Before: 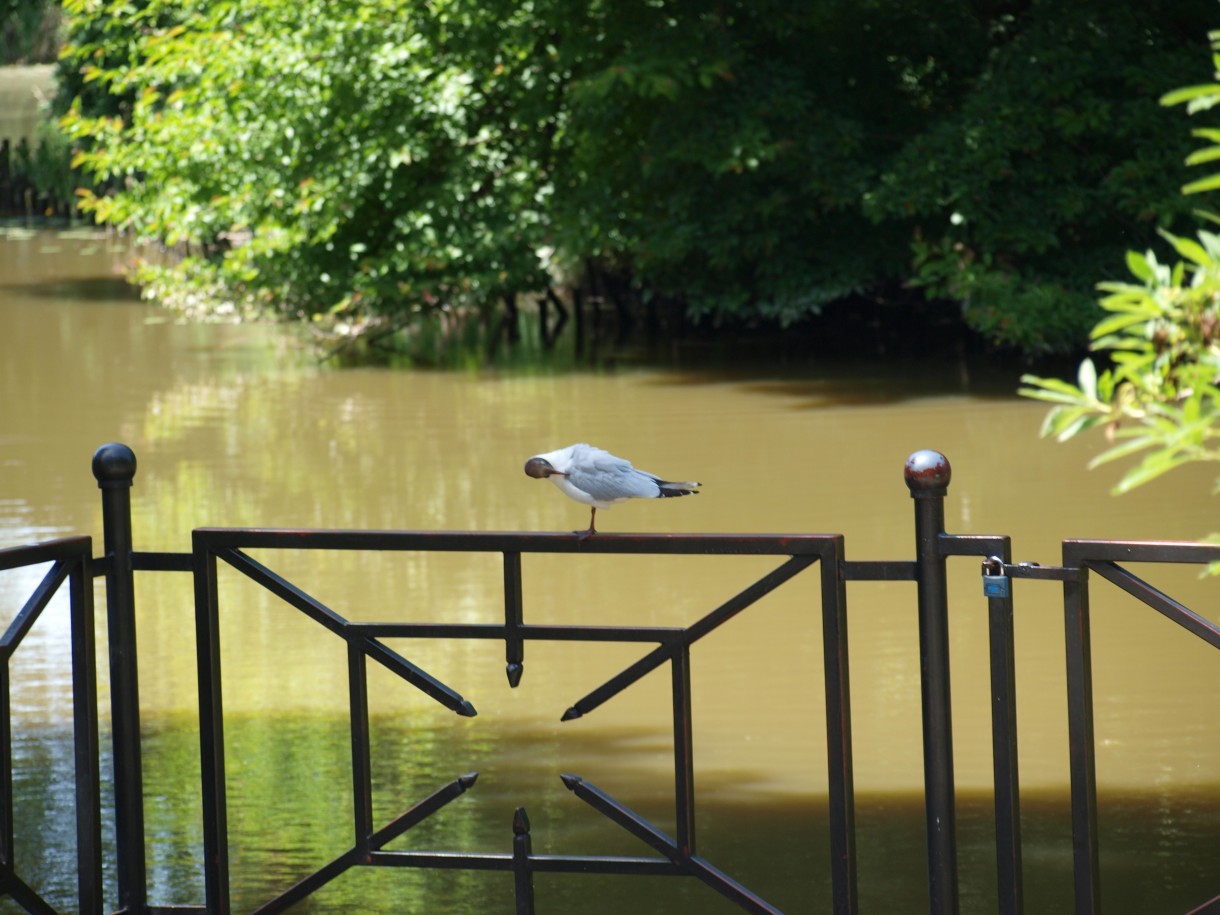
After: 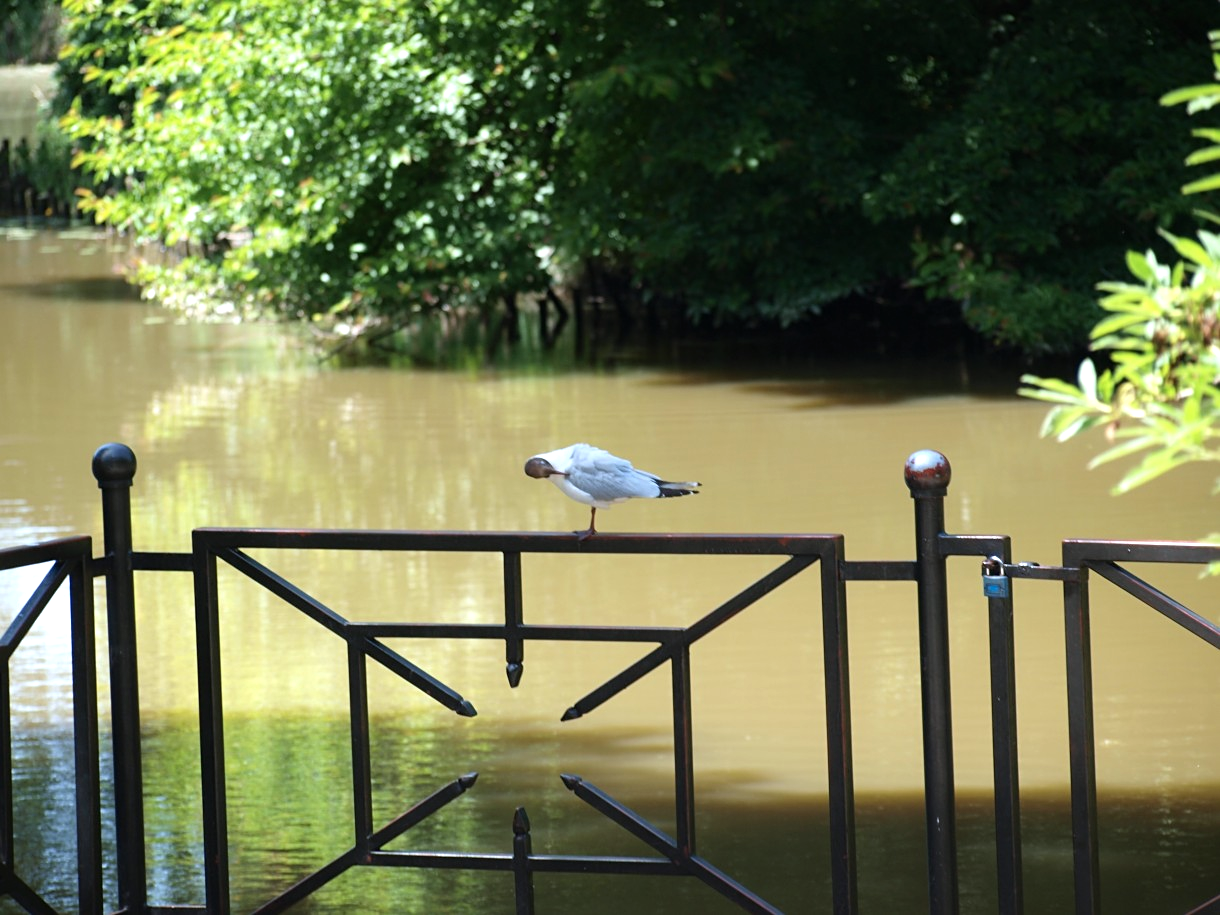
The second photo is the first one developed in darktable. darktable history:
tone equalizer: -8 EV -0.455 EV, -7 EV -0.378 EV, -6 EV -0.37 EV, -5 EV -0.256 EV, -3 EV 0.205 EV, -2 EV 0.337 EV, -1 EV 0.397 EV, +0 EV 0.424 EV, mask exposure compensation -0.513 EV
color correction: highlights a* -0.723, highlights b* -9.12
sharpen: amount 0.217
